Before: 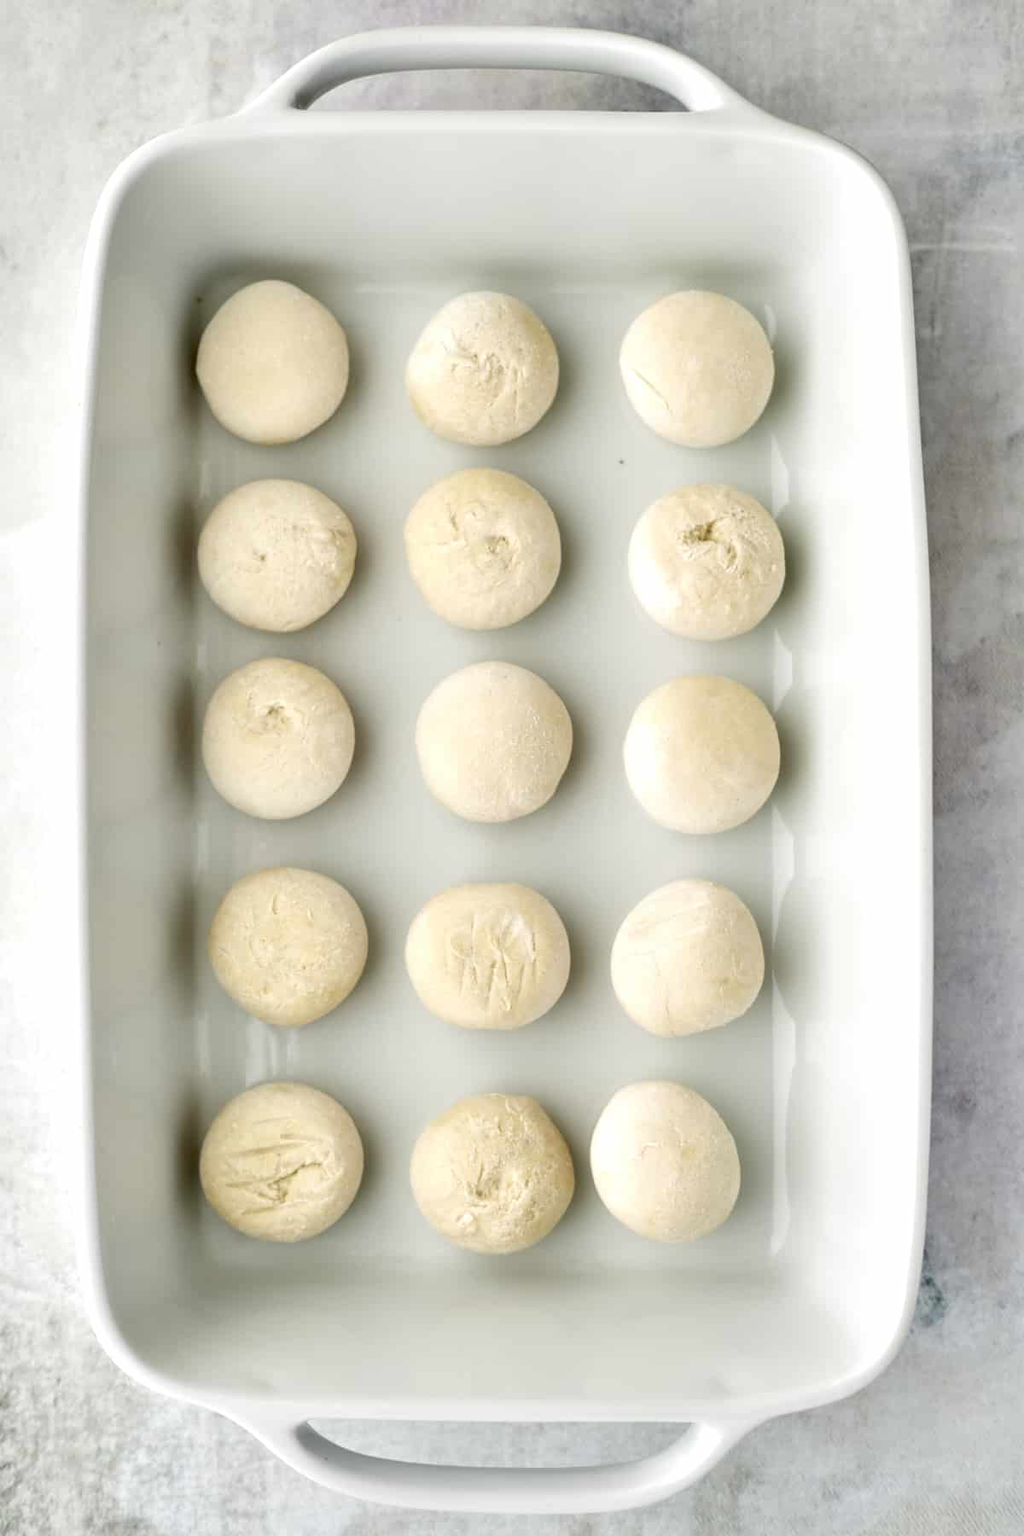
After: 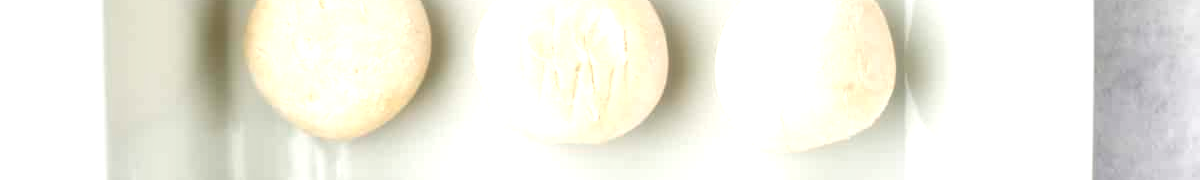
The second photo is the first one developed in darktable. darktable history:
crop and rotate: top 59.084%, bottom 30.916%
exposure: exposure 0.74 EV, compensate highlight preservation false
local contrast: on, module defaults
soften: size 19.52%, mix 20.32%
